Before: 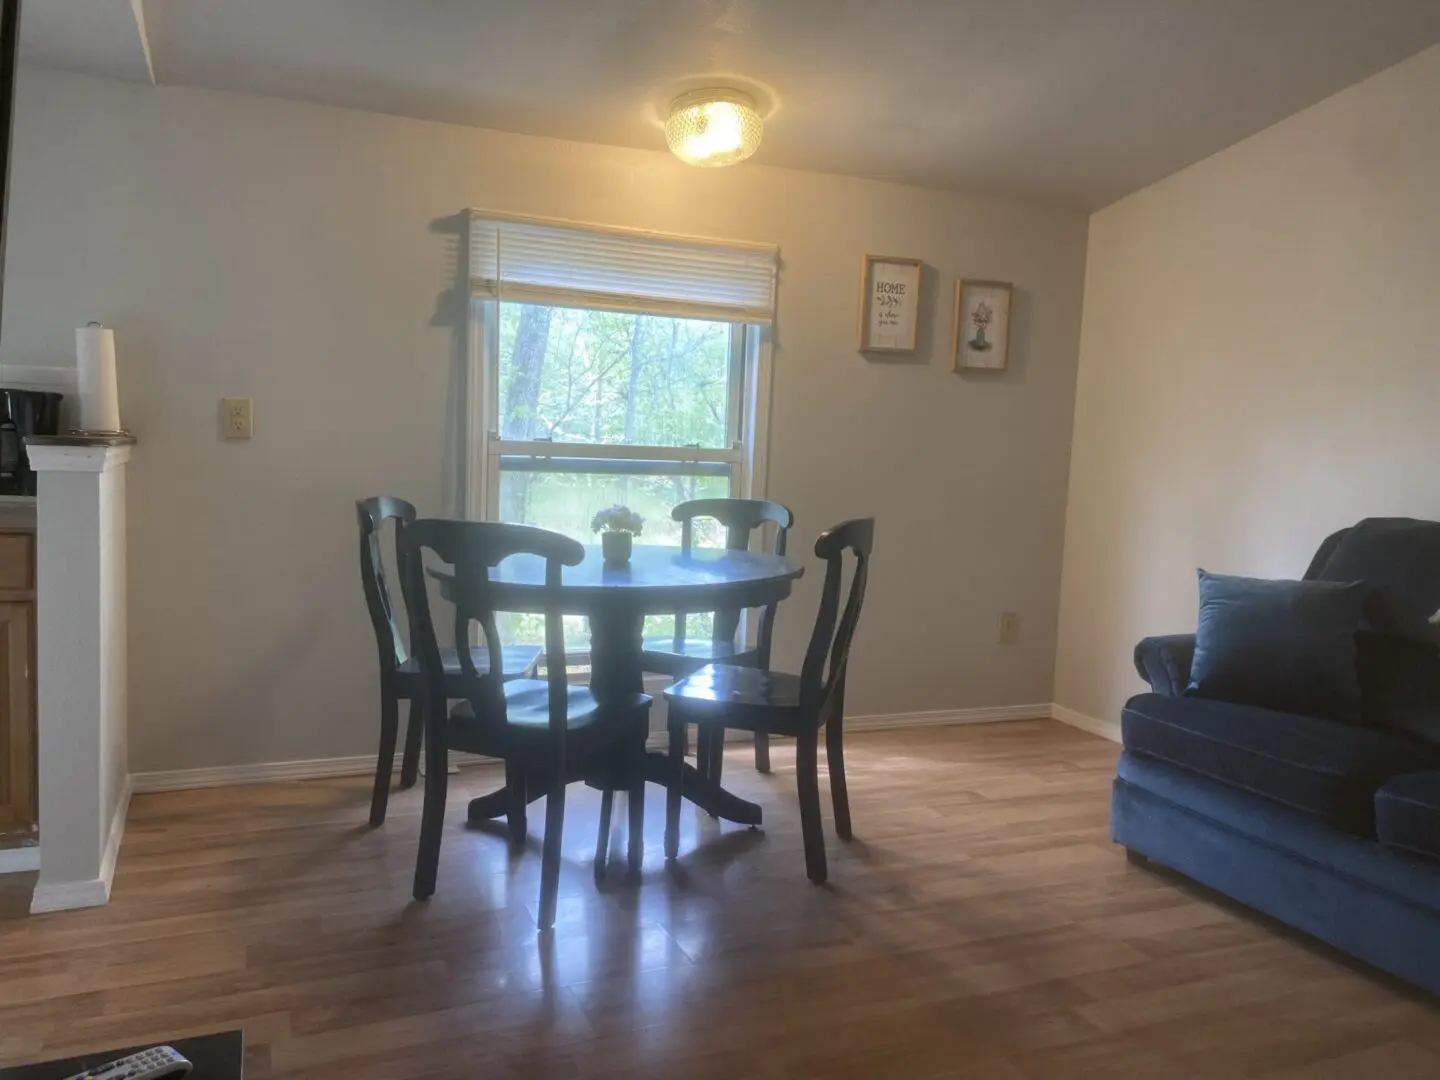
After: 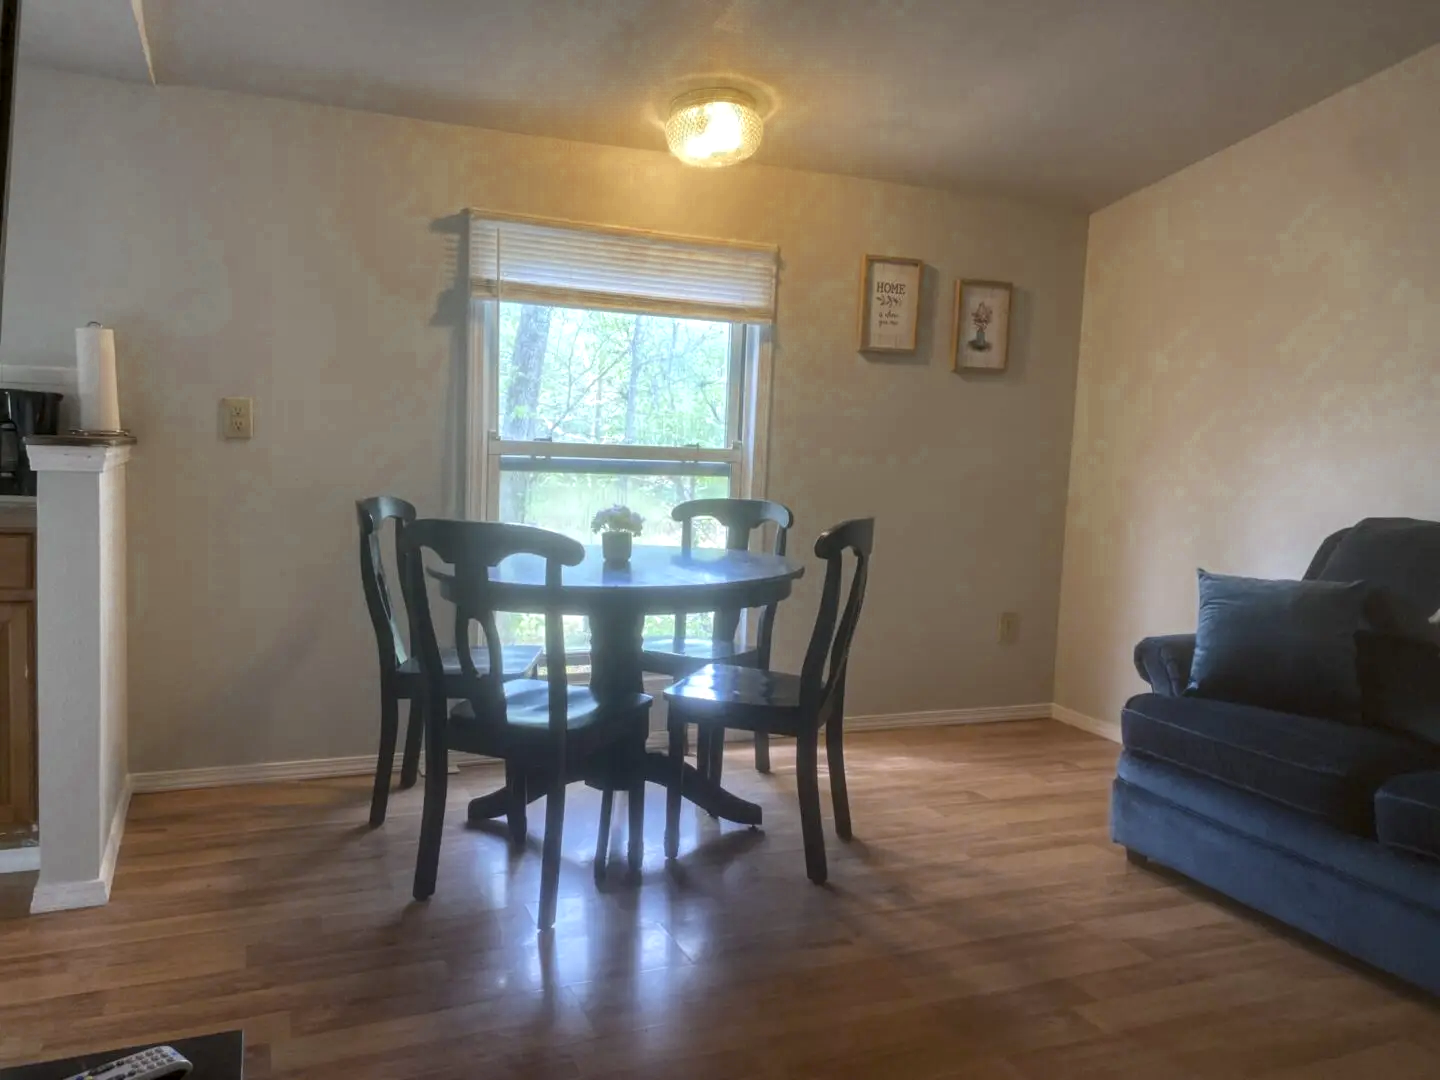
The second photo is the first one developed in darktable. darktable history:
color zones: curves: ch0 [(0.11, 0.396) (0.195, 0.36) (0.25, 0.5) (0.303, 0.412) (0.357, 0.544) (0.75, 0.5) (0.967, 0.328)]; ch1 [(0, 0.468) (0.112, 0.512) (0.202, 0.6) (0.25, 0.5) (0.307, 0.352) (0.357, 0.544) (0.75, 0.5) (0.963, 0.524)]
local contrast: on, module defaults
